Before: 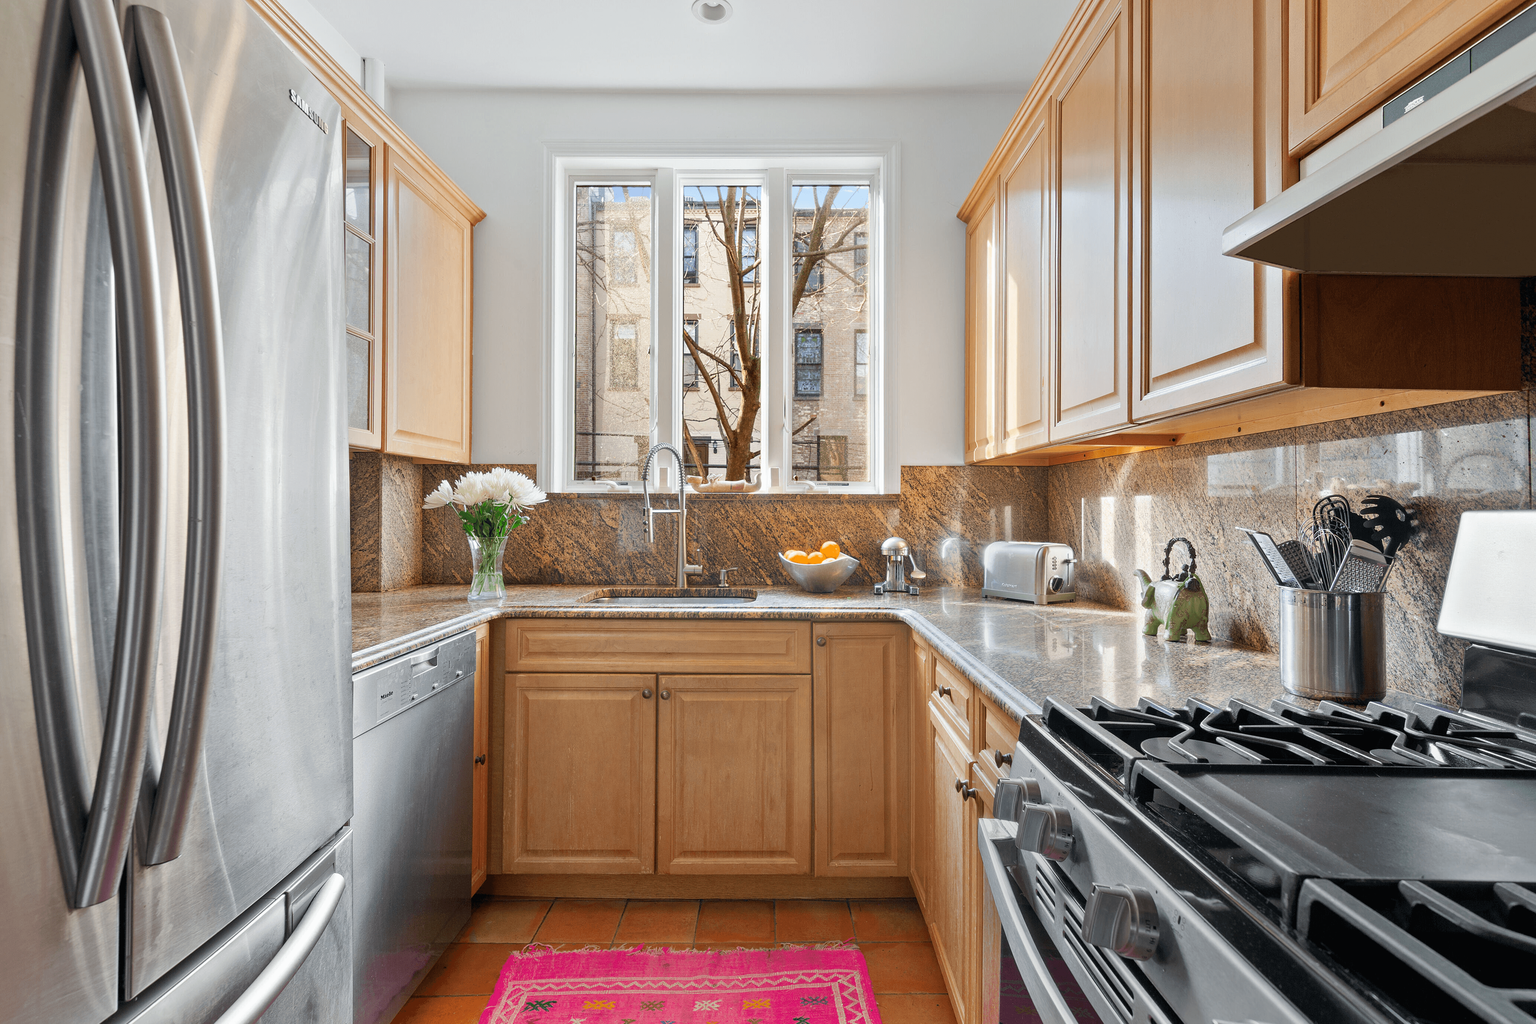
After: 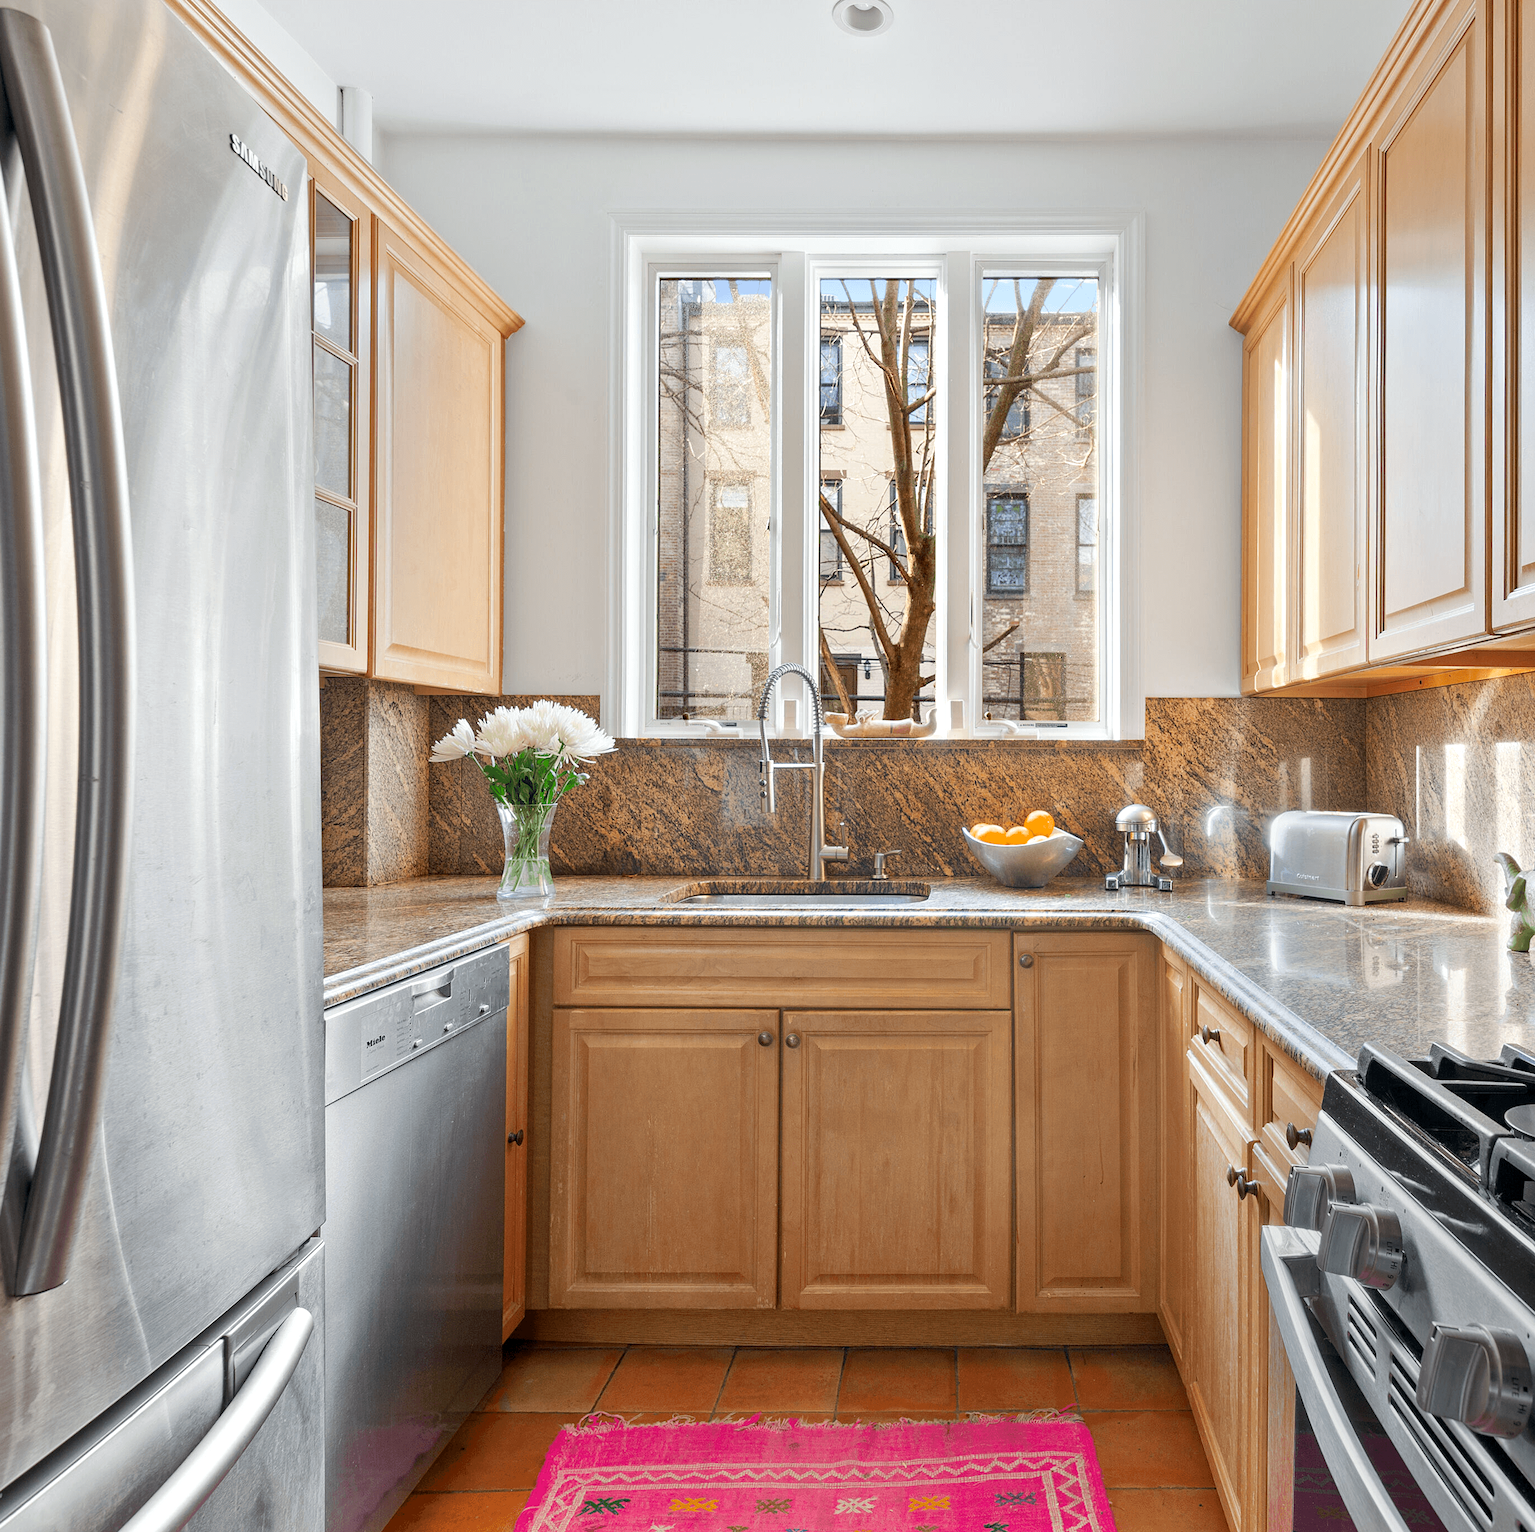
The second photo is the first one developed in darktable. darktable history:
crop and rotate: left 8.876%, right 24.316%
exposure: black level correction 0.002, exposure 0.146 EV, compensate exposure bias true, compensate highlight preservation false
